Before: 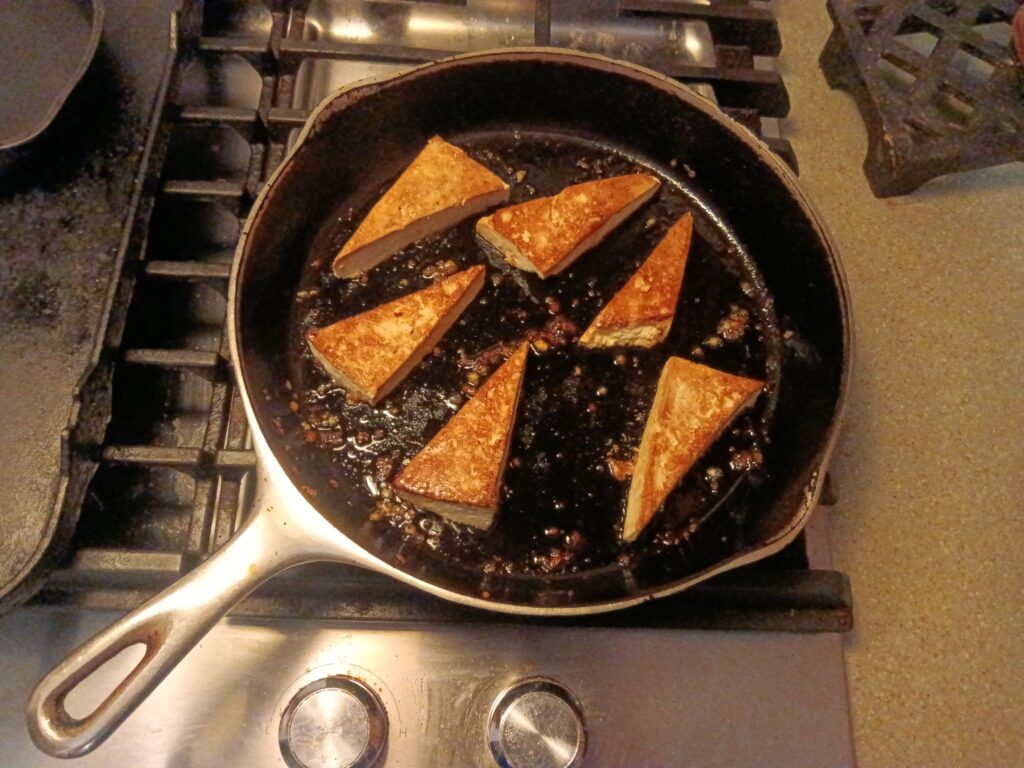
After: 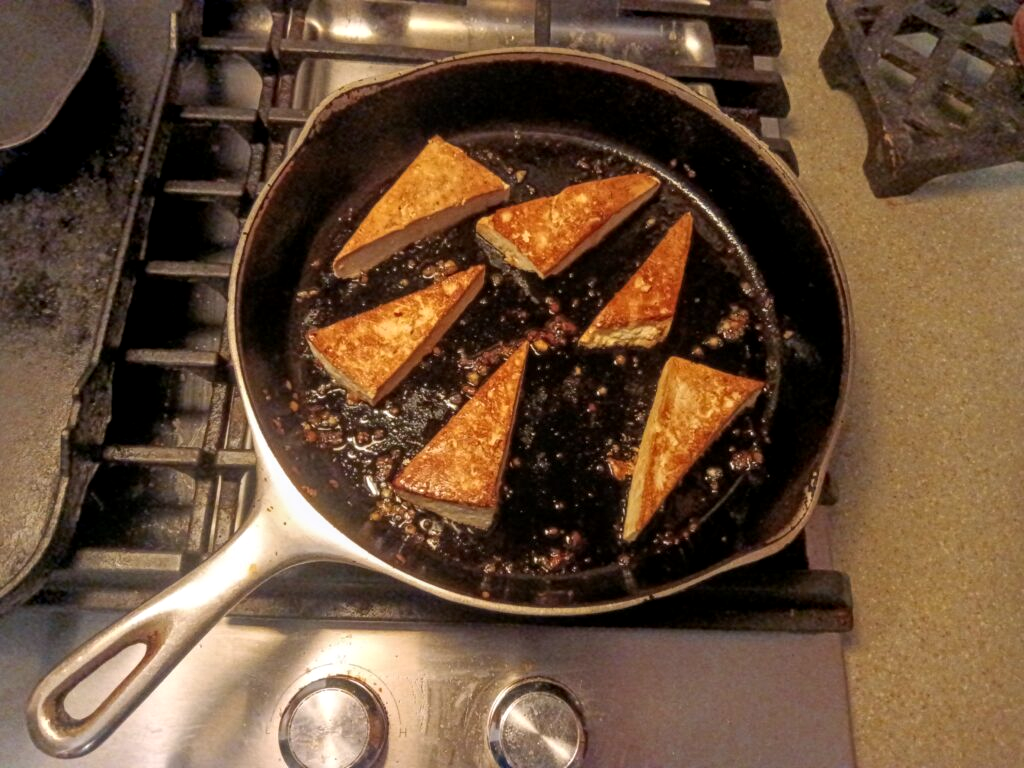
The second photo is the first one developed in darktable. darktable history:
white balance: red 1.004, blue 1.024
local contrast: on, module defaults
